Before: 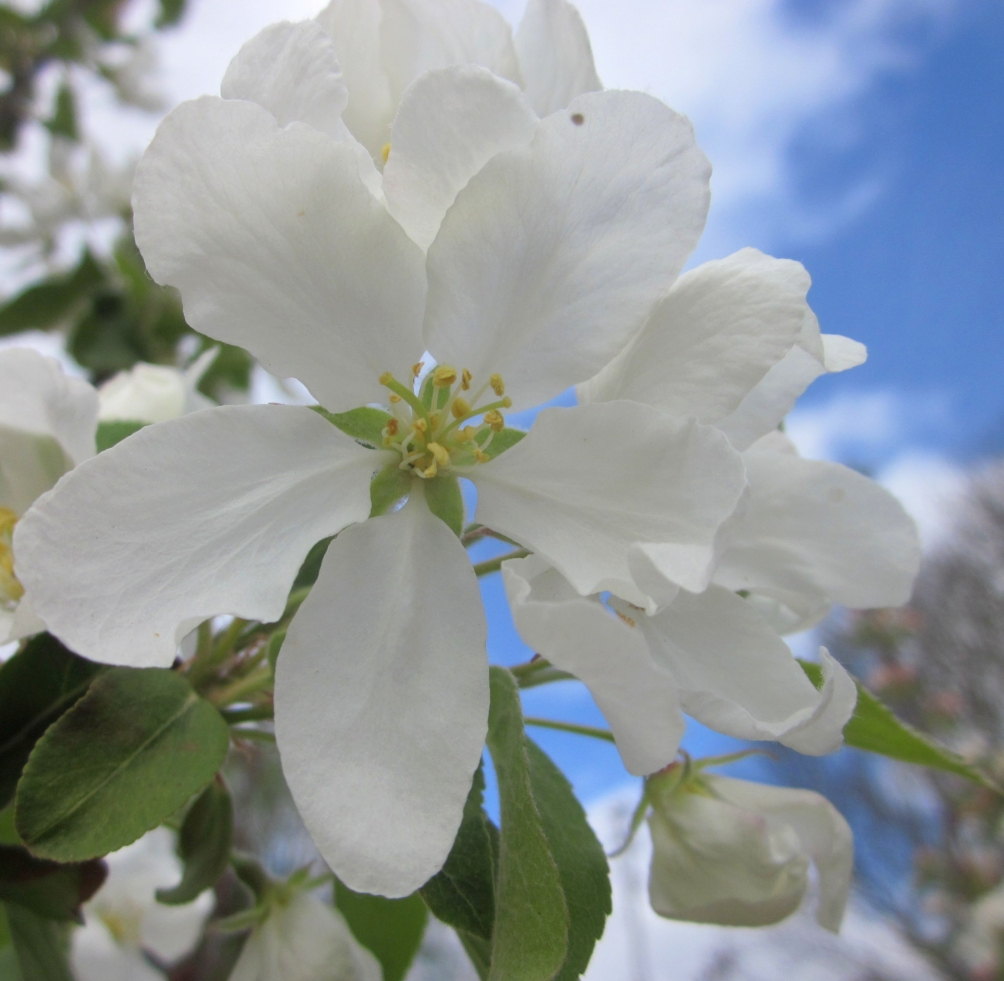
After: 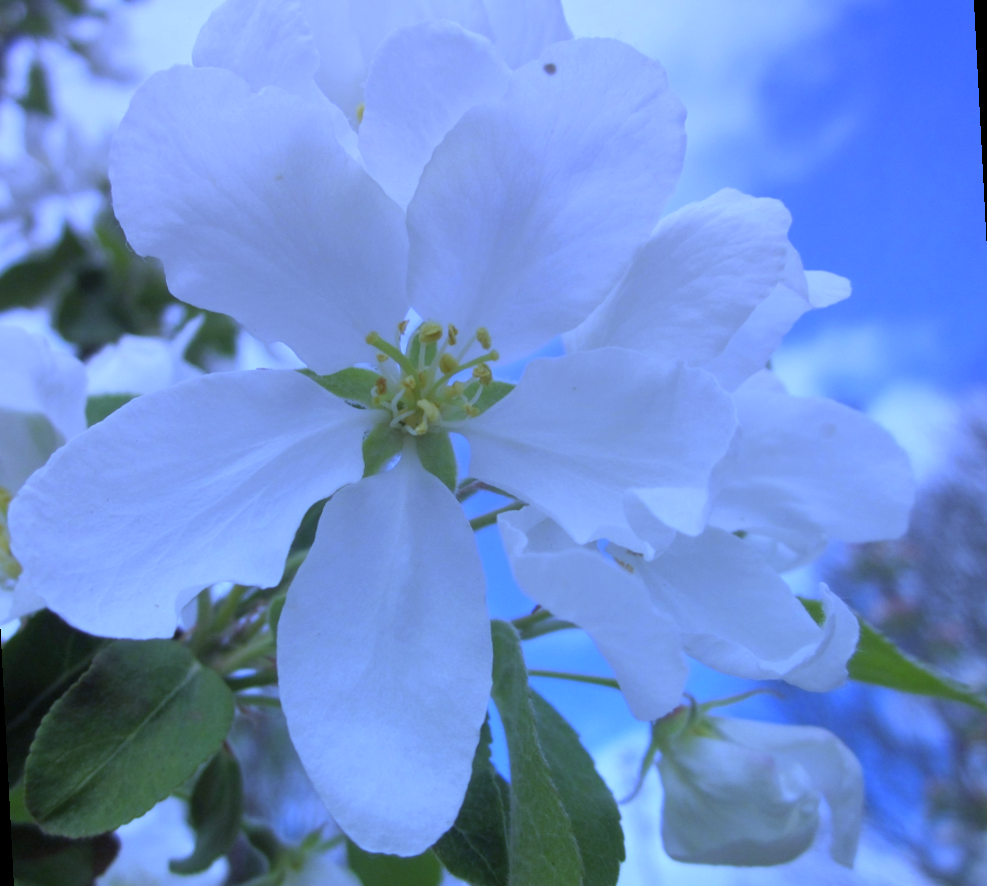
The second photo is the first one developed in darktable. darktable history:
white balance: red 0.766, blue 1.537
graduated density: density 0.38 EV, hardness 21%, rotation -6.11°, saturation 32%
rotate and perspective: rotation -3°, crop left 0.031, crop right 0.968, crop top 0.07, crop bottom 0.93
